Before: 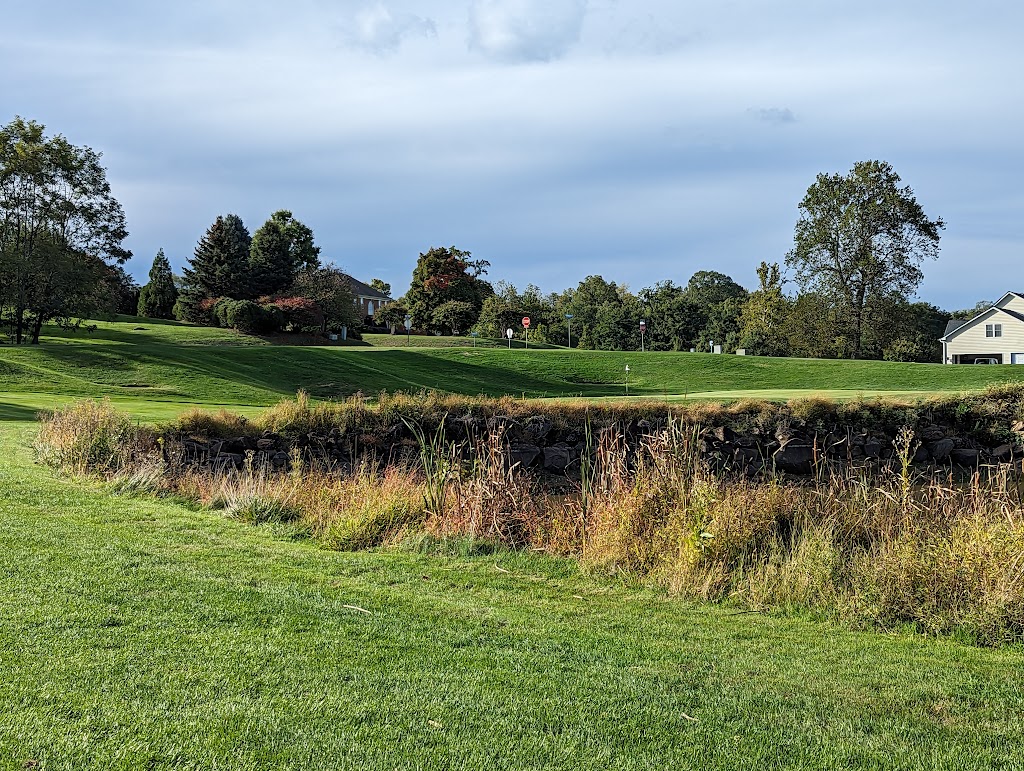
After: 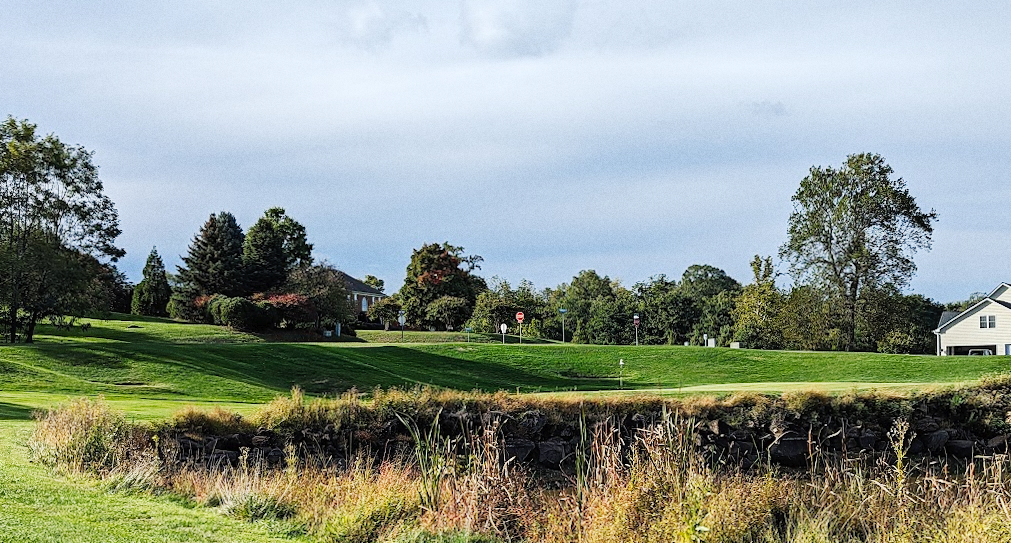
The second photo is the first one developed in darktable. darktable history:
rotate and perspective: rotation -0.45°, automatic cropping original format, crop left 0.008, crop right 0.992, crop top 0.012, crop bottom 0.988
grain: on, module defaults
tone curve: curves: ch0 [(0, 0) (0.003, 0.014) (0.011, 0.019) (0.025, 0.026) (0.044, 0.037) (0.069, 0.053) (0.1, 0.083) (0.136, 0.121) (0.177, 0.163) (0.224, 0.22) (0.277, 0.281) (0.335, 0.354) (0.399, 0.436) (0.468, 0.526) (0.543, 0.612) (0.623, 0.706) (0.709, 0.79) (0.801, 0.858) (0.898, 0.925) (1, 1)], preserve colors none
crop: bottom 28.576%
